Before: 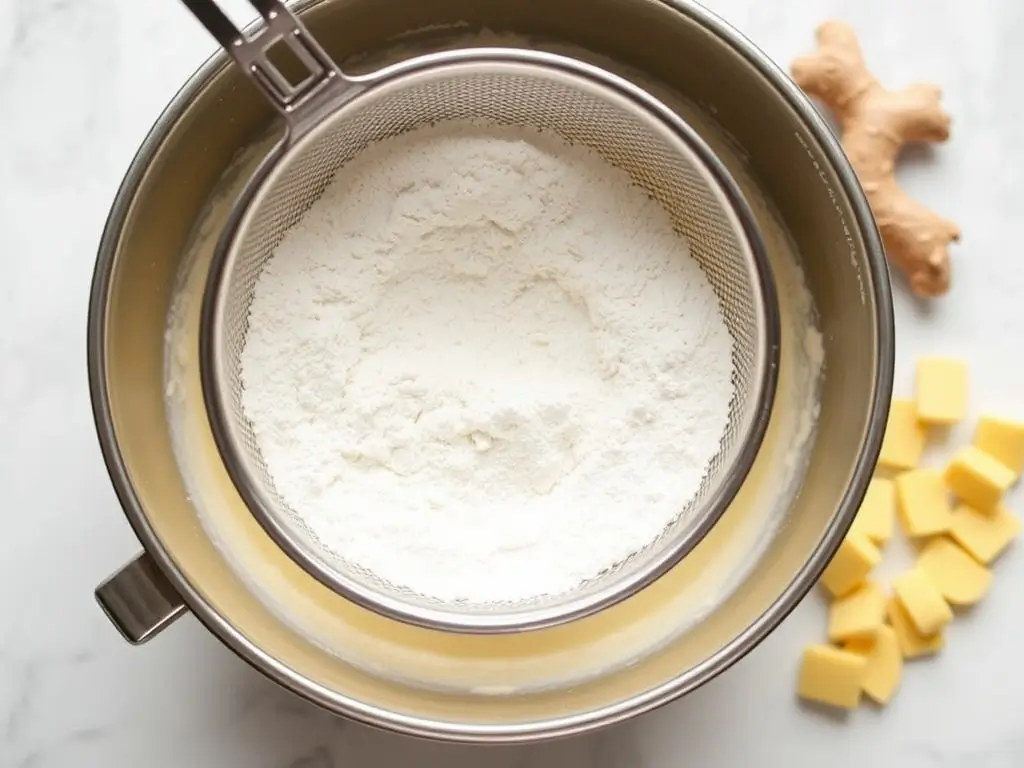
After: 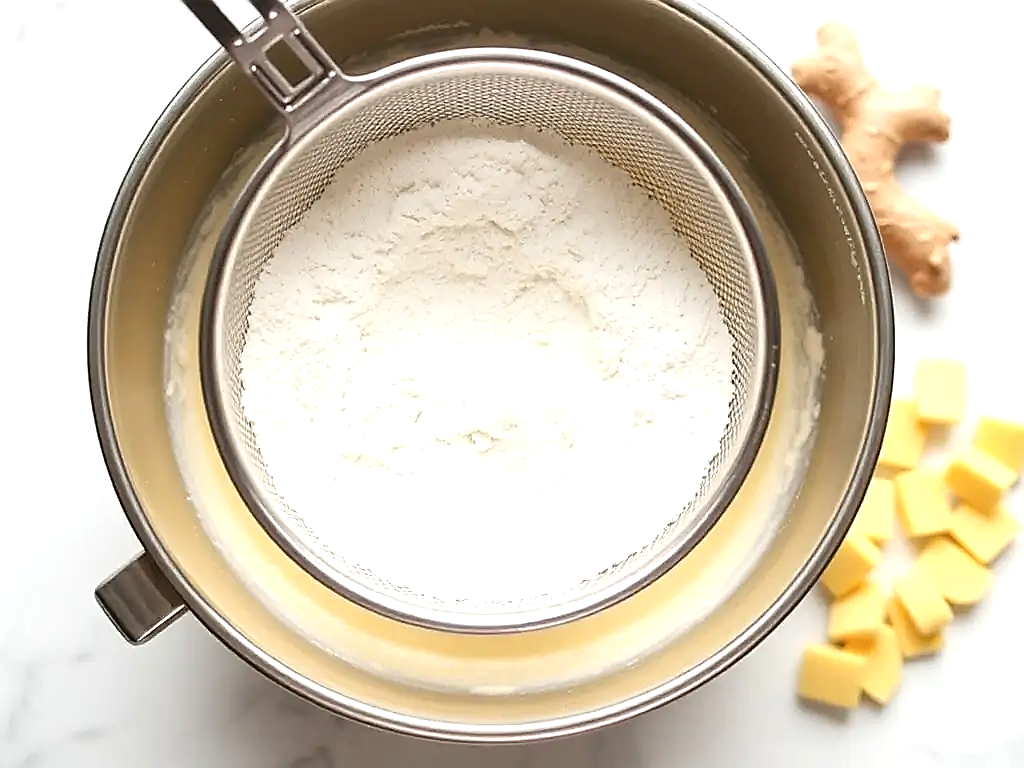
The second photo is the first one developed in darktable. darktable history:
sharpen: radius 1.4, amount 1.25, threshold 0.7
exposure: exposure 0.493 EV, compensate highlight preservation false
contrast brightness saturation: saturation -0.05
